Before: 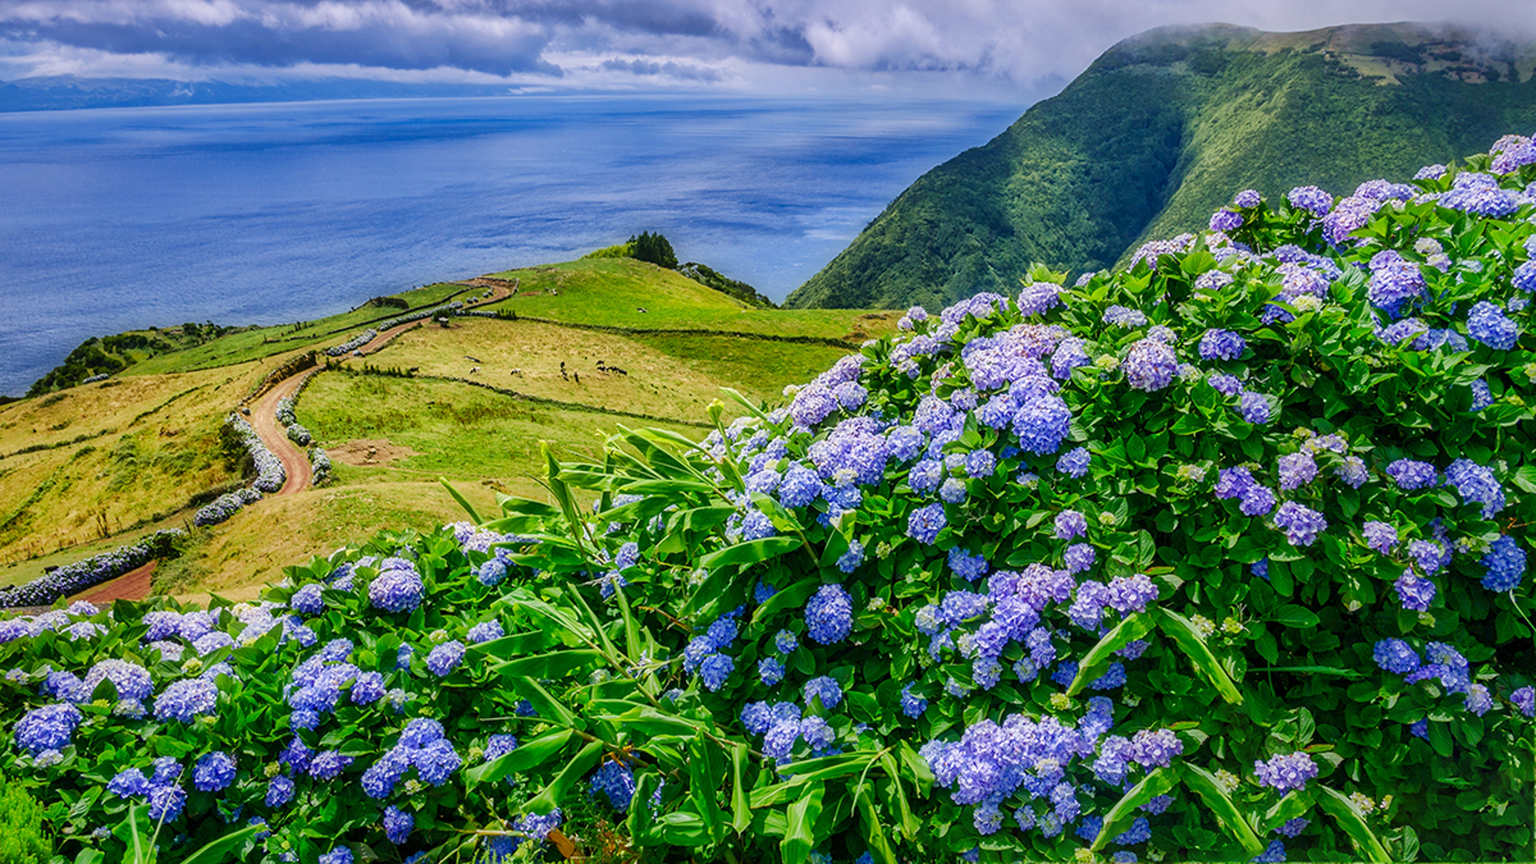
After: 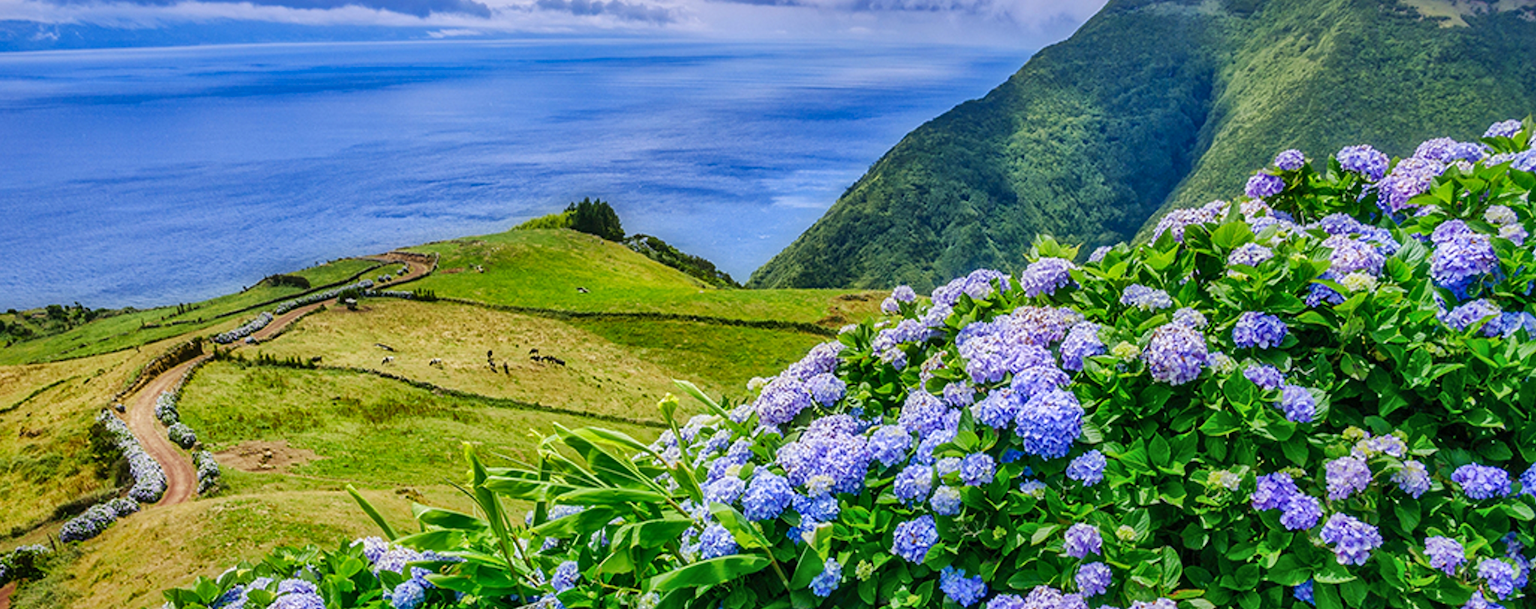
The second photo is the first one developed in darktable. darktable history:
shadows and highlights: shadows 60, soften with gaussian
crop and rotate: left 9.345%, top 7.22%, right 4.982%, bottom 32.331%
white balance: red 0.988, blue 1.017
color zones: curves: ch0 [(0.068, 0.464) (0.25, 0.5) (0.48, 0.508) (0.75, 0.536) (0.886, 0.476) (0.967, 0.456)]; ch1 [(0.066, 0.456) (0.25, 0.5) (0.616, 0.508) (0.746, 0.56) (0.934, 0.444)]
